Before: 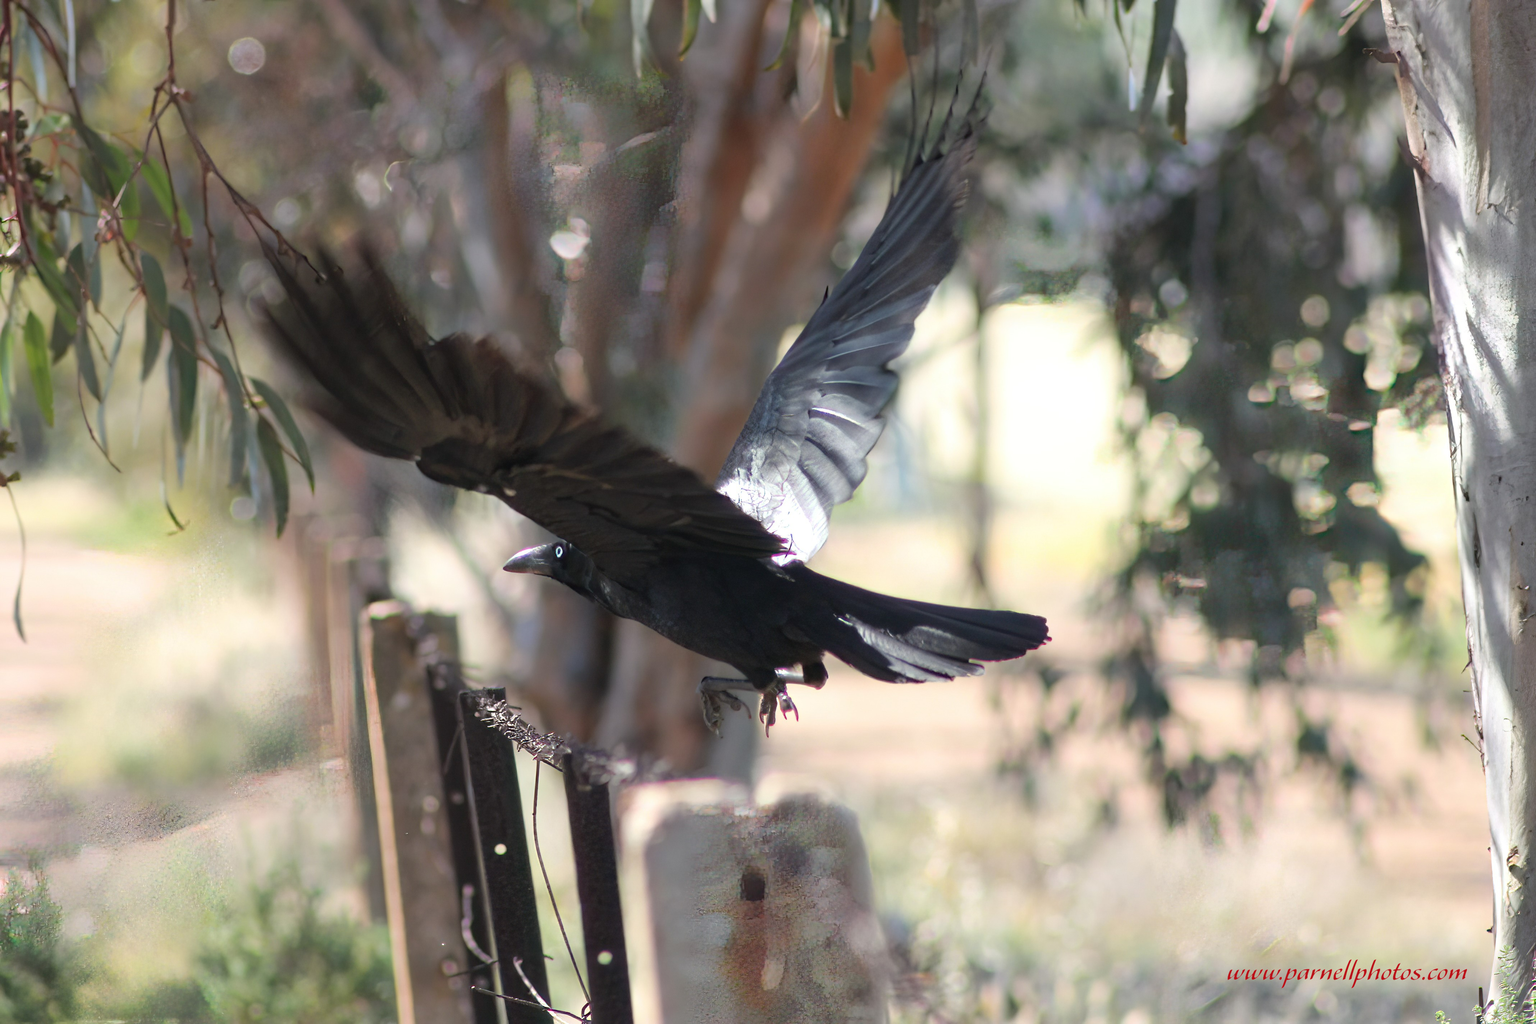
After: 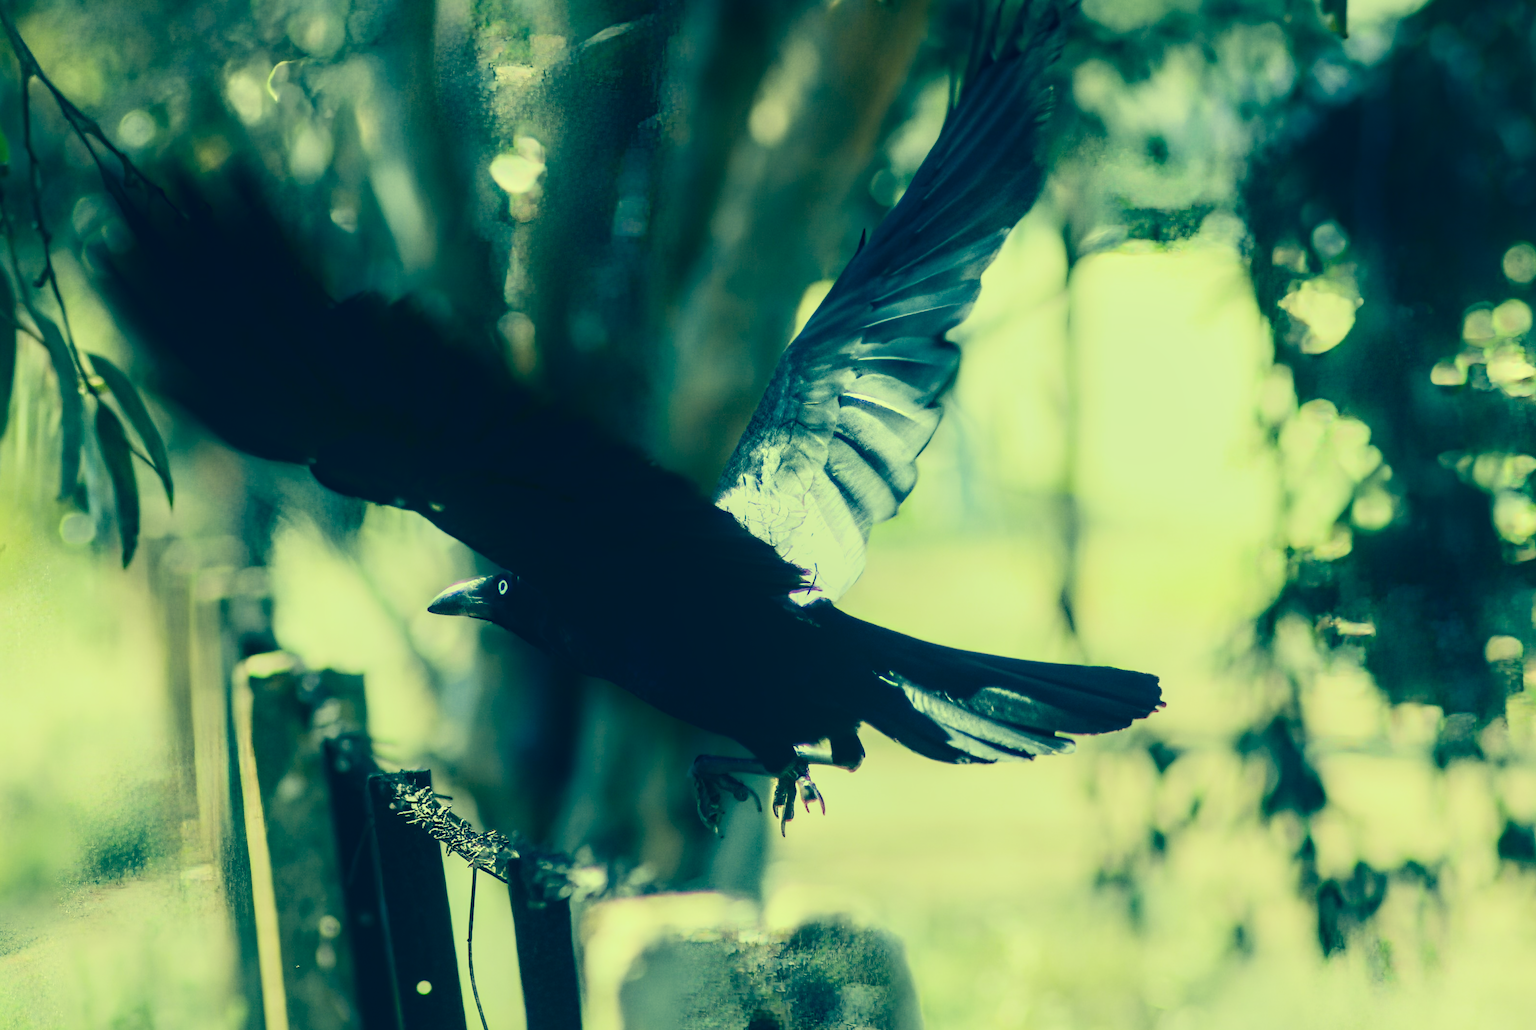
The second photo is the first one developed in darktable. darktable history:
local contrast: on, module defaults
filmic rgb: black relative exposure -7.65 EV, white relative exposure 4.56 EV, hardness 3.61, contrast 1.053, add noise in highlights 0.002, preserve chrominance max RGB, color science v3 (2019), use custom middle-gray values true, contrast in highlights soft
exposure: compensate exposure bias true, compensate highlight preservation false
crop and rotate: left 12.105%, top 11.361%, right 13.629%, bottom 13.863%
color correction: highlights a* -15.91, highlights b* 39.85, shadows a* -39.51, shadows b* -26.25
contrast brightness saturation: contrast 0.372, brightness 0.106
tone equalizer: on, module defaults
shadows and highlights: shadows -88.9, highlights -36.19, soften with gaussian
